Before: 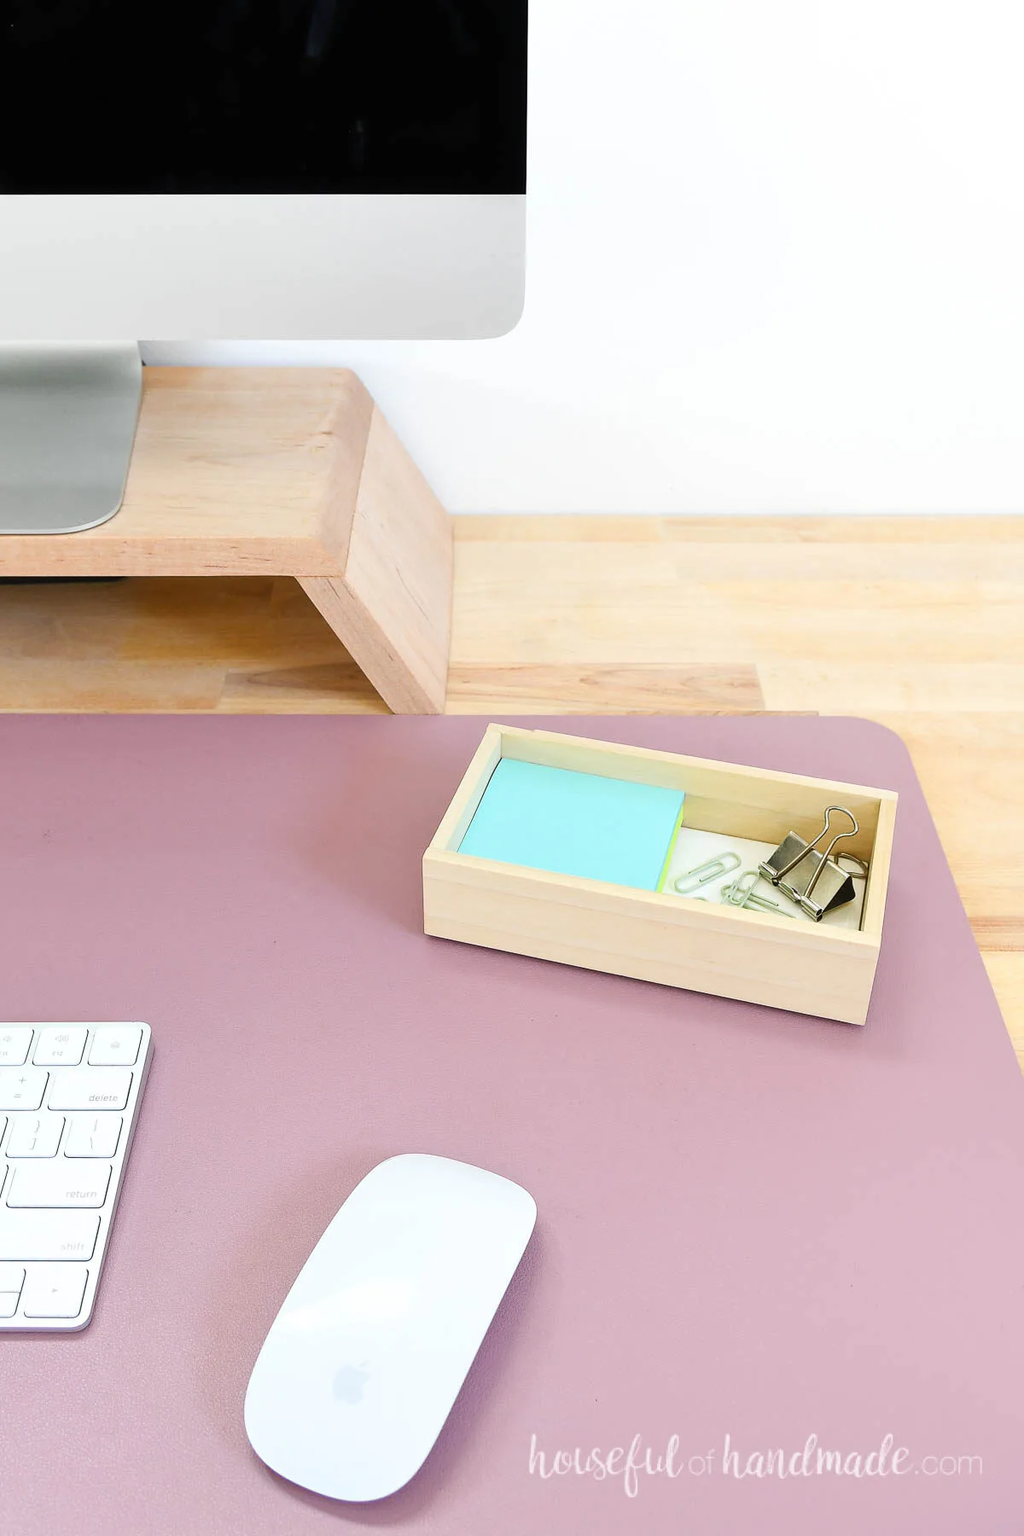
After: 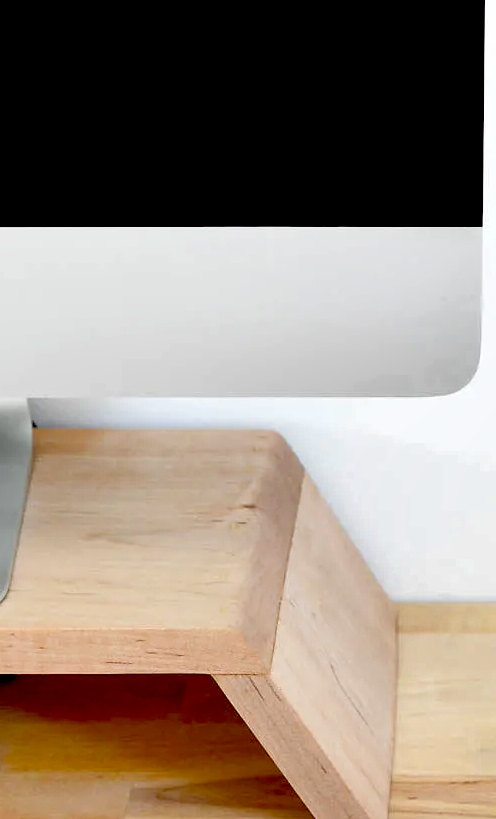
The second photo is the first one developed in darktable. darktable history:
crop and rotate: left 11.178%, top 0.071%, right 47.446%, bottom 54.391%
shadows and highlights: radius 109.14, shadows 23.27, highlights -58.54, low approximation 0.01, soften with gaussian
exposure: black level correction 0.057, compensate highlight preservation false
